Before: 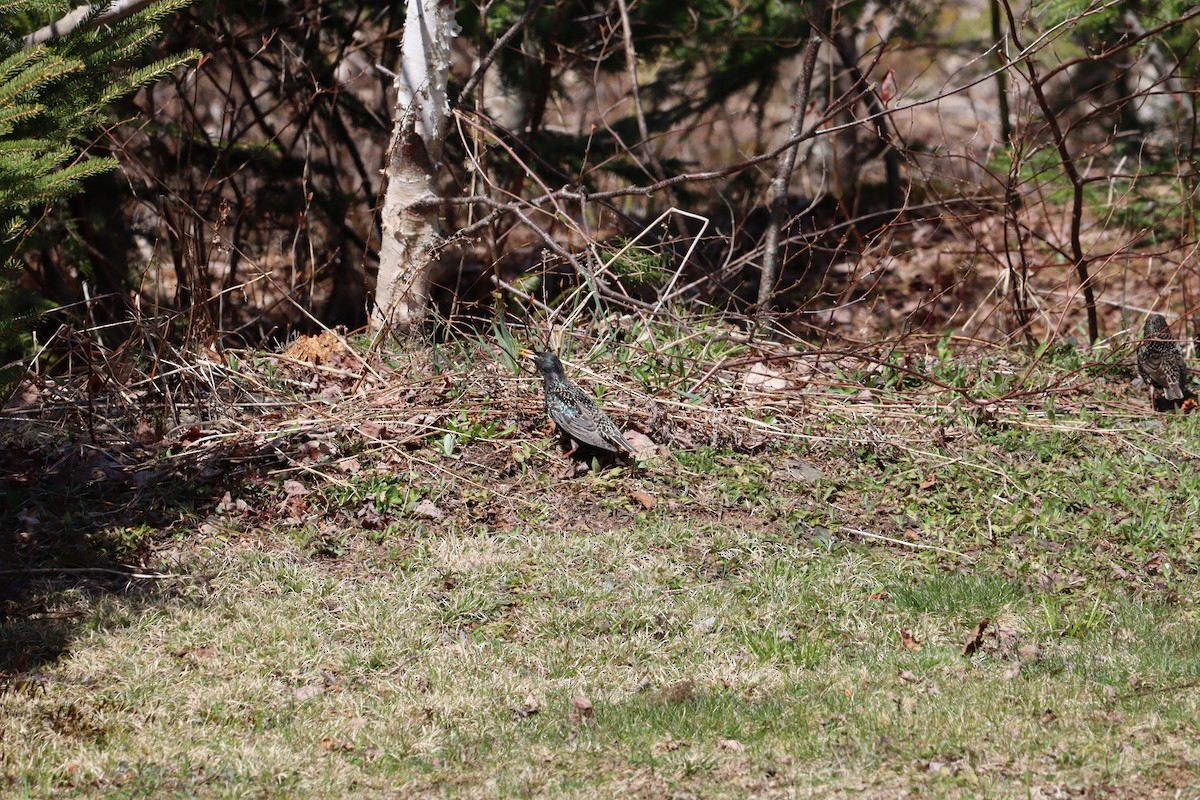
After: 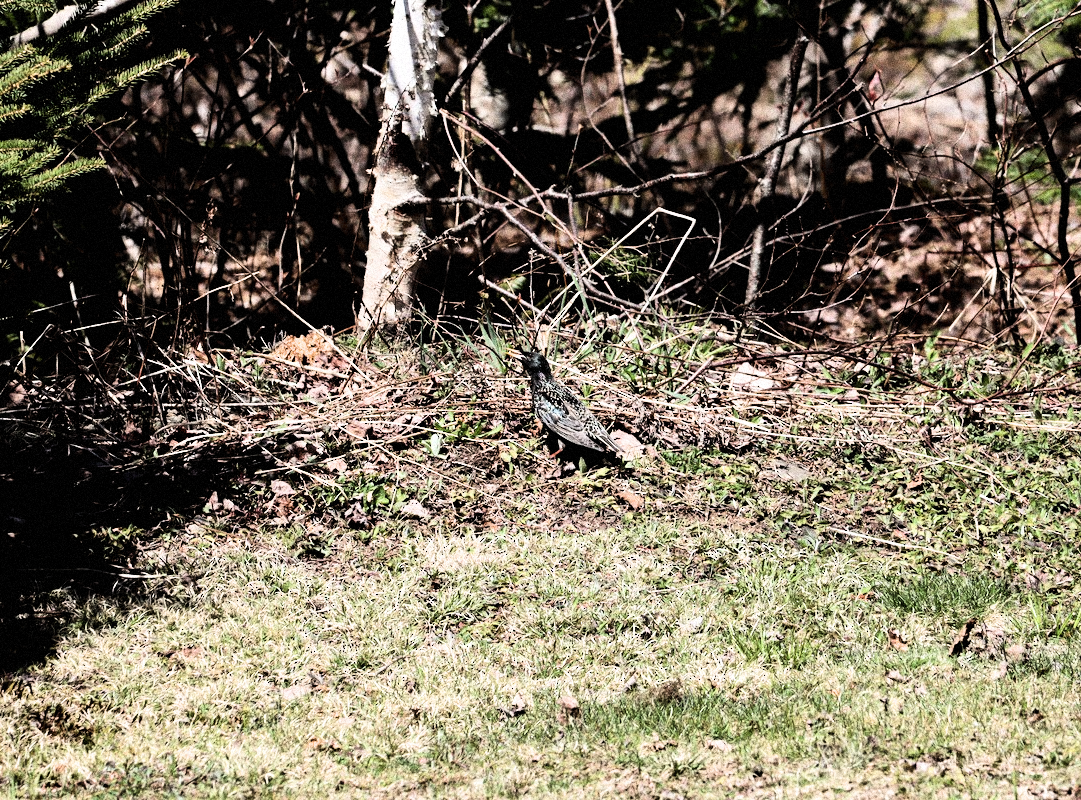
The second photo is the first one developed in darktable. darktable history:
tone equalizer: -8 EV -0.75 EV, -7 EV -0.7 EV, -6 EV -0.6 EV, -5 EV -0.4 EV, -3 EV 0.4 EV, -2 EV 0.6 EV, -1 EV 0.7 EV, +0 EV 0.75 EV, edges refinement/feathering 500, mask exposure compensation -1.57 EV, preserve details no
grain: coarseness 14.49 ISO, strength 48.04%, mid-tones bias 35%
filmic rgb: black relative exposure -5.42 EV, white relative exposure 2.85 EV, dynamic range scaling -37.73%, hardness 4, contrast 1.605, highlights saturation mix -0.93%
crop and rotate: left 1.088%, right 8.807%
